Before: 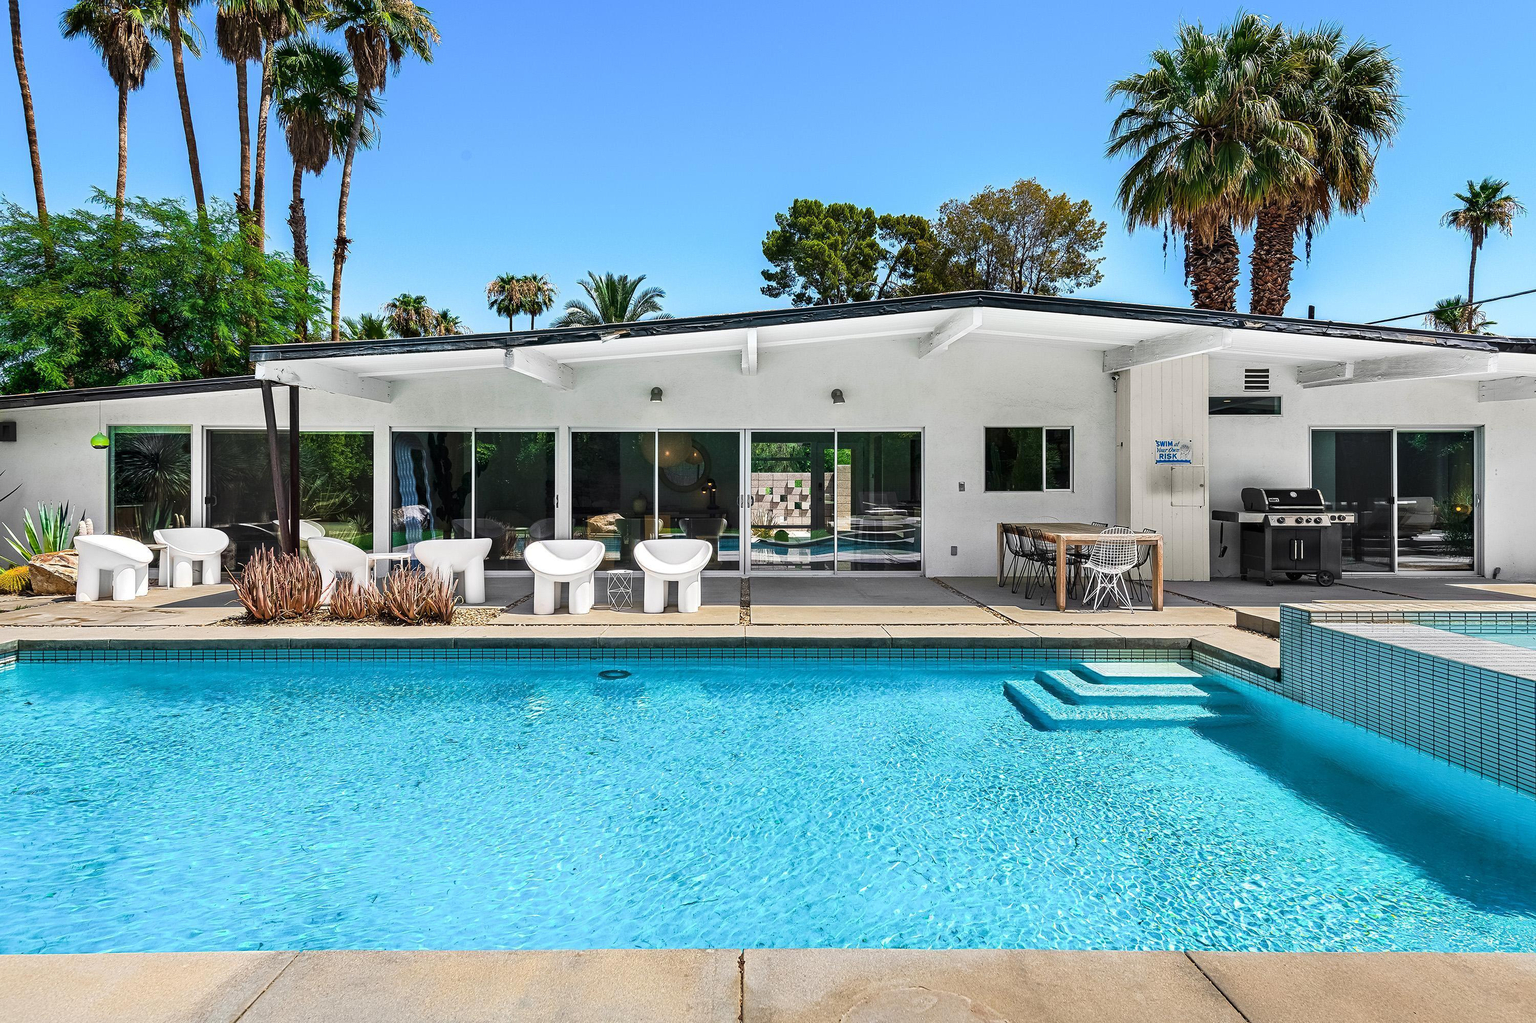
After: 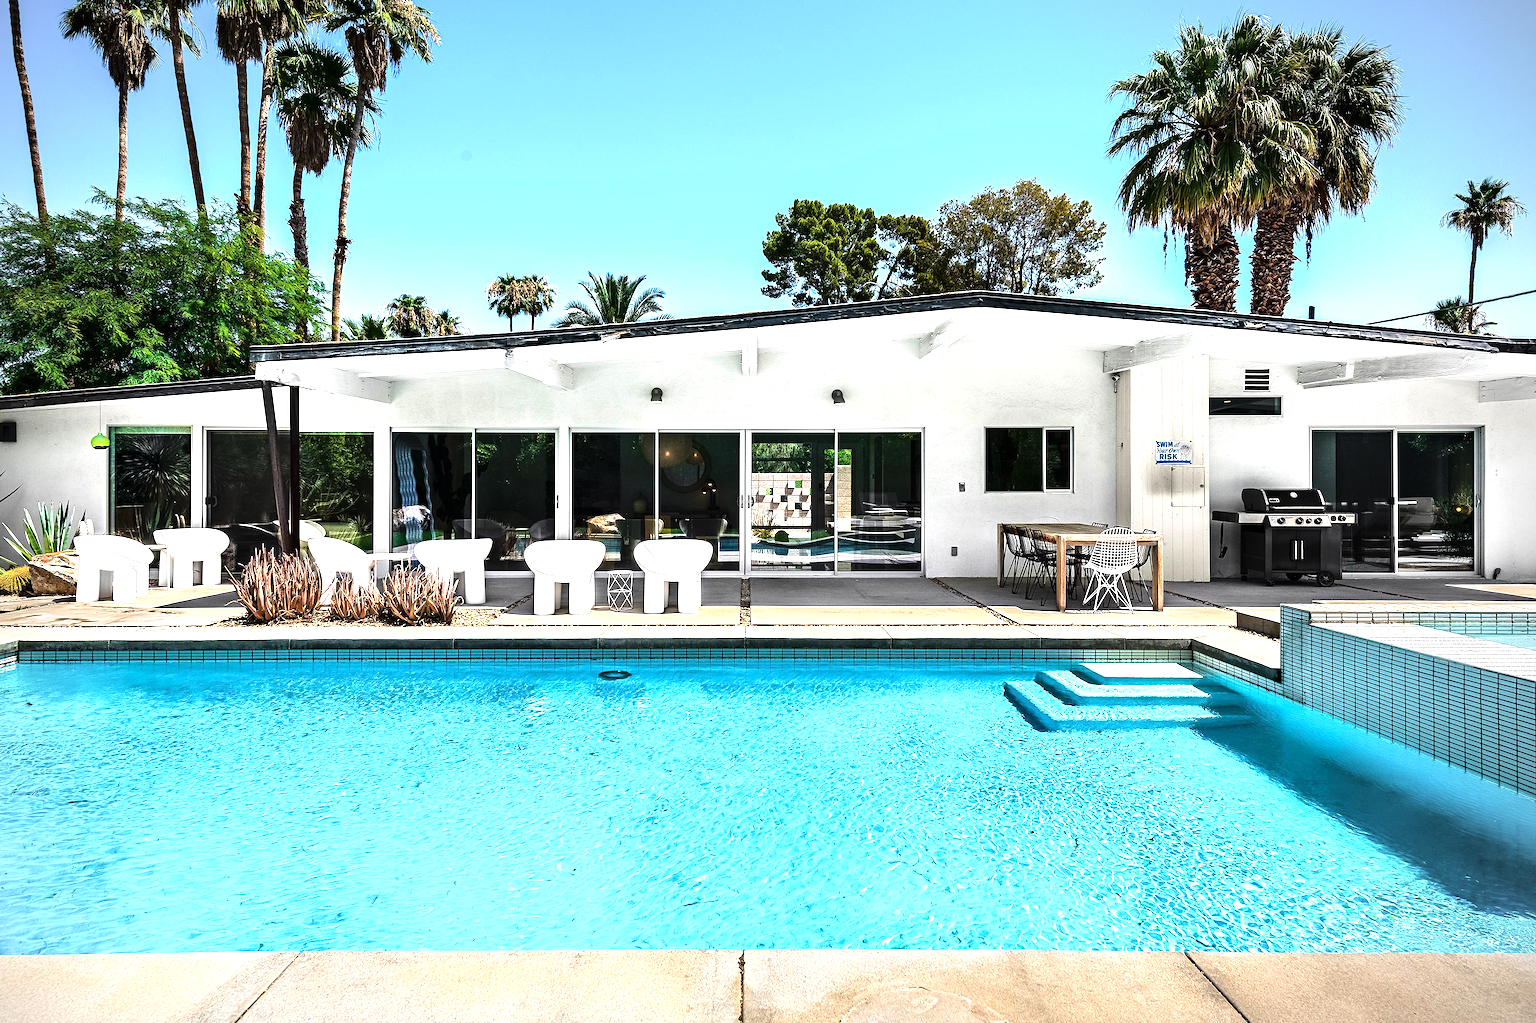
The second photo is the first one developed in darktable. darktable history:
vignetting: fall-off radius 61.09%, brightness -0.694, center (-0.037, 0.15)
tone equalizer: -8 EV -1.04 EV, -7 EV -0.98 EV, -6 EV -0.873 EV, -5 EV -0.588 EV, -3 EV 0.6 EV, -2 EV 0.846 EV, -1 EV 1 EV, +0 EV 1.08 EV, edges refinement/feathering 500, mask exposure compensation -1.24 EV, preserve details no
